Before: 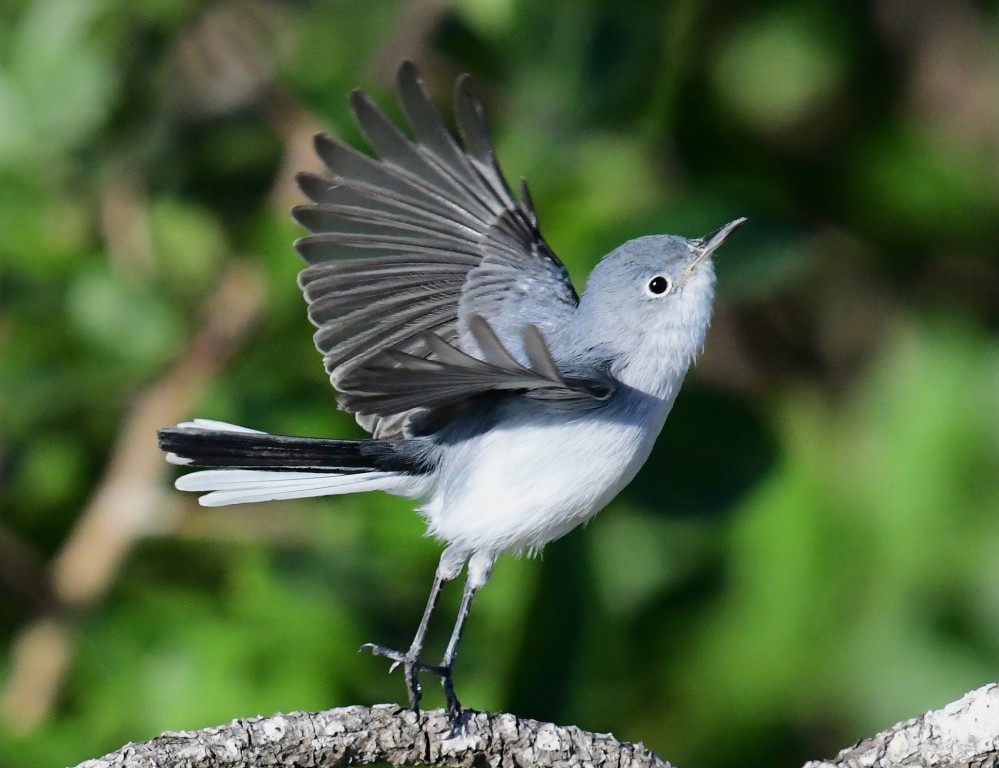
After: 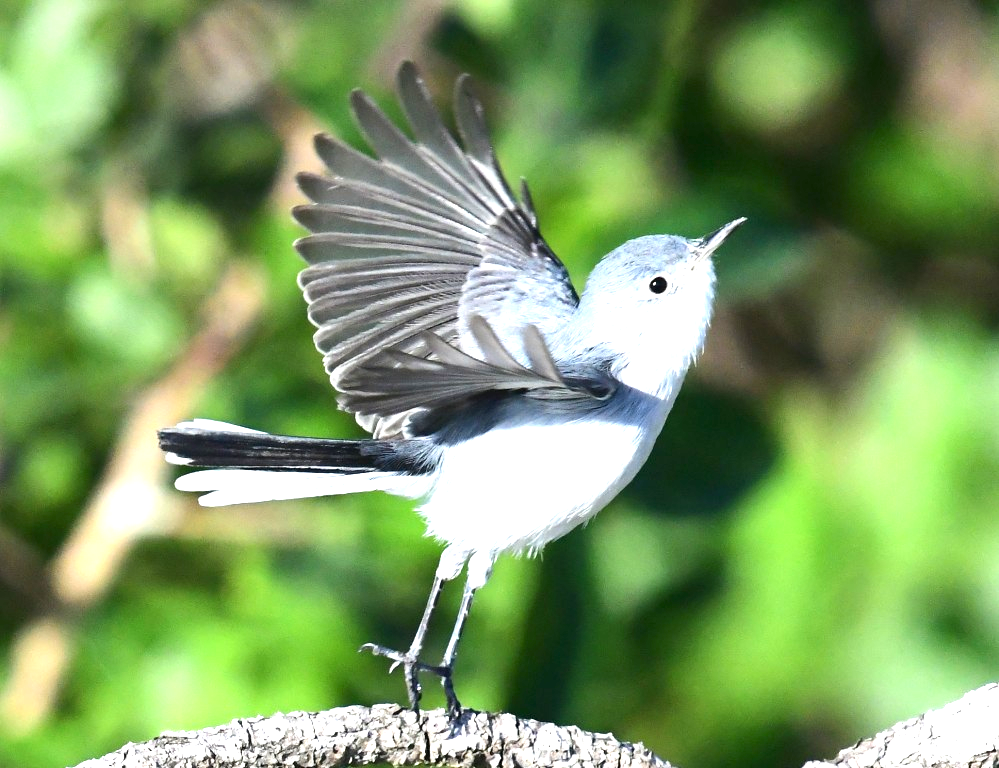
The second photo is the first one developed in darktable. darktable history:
exposure: black level correction 0, exposure 1.479 EV, compensate exposure bias true, compensate highlight preservation false
